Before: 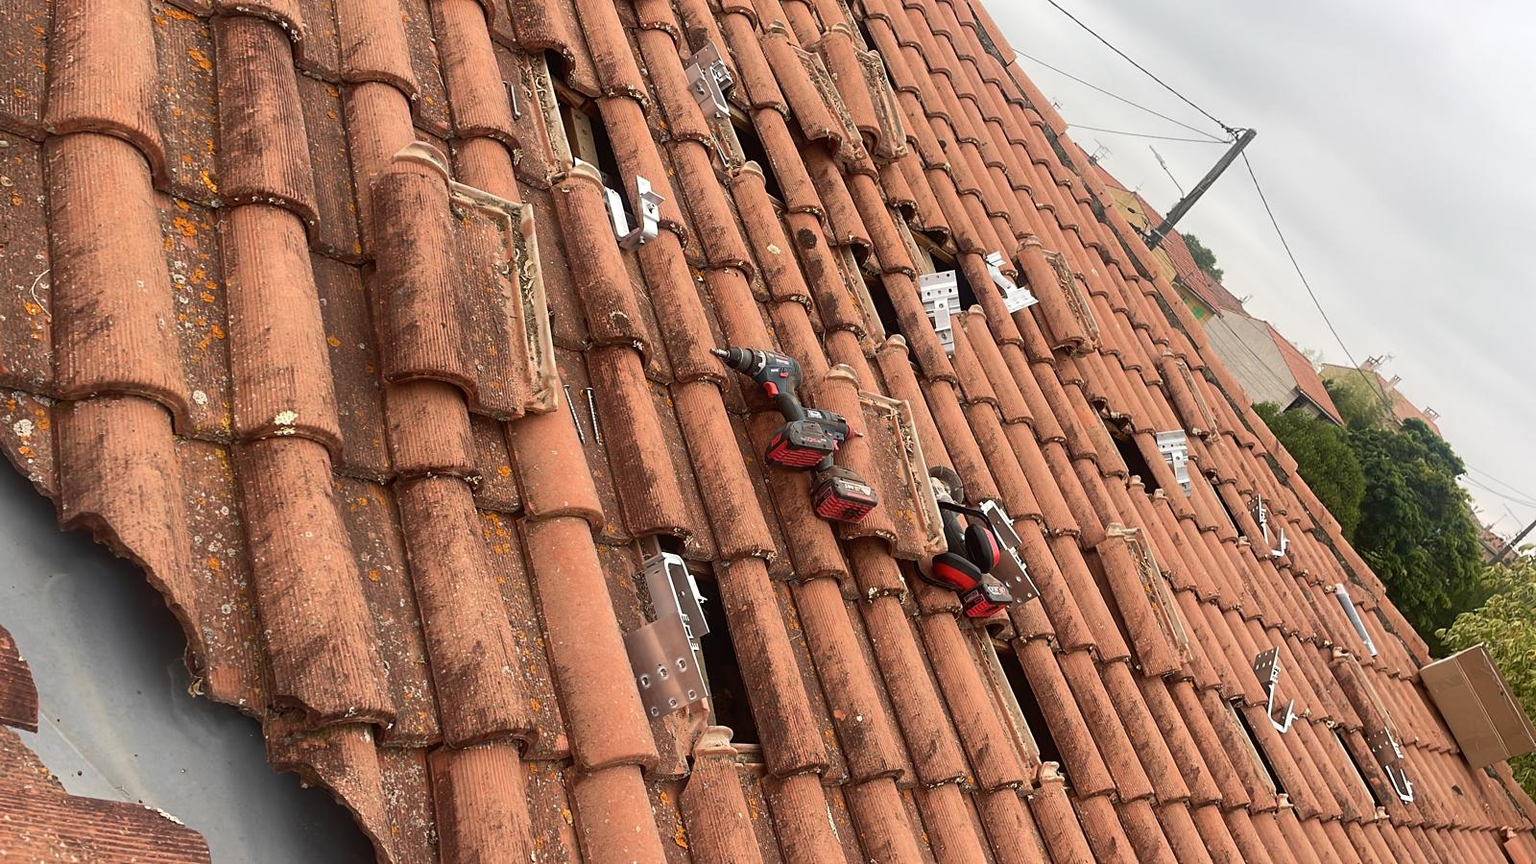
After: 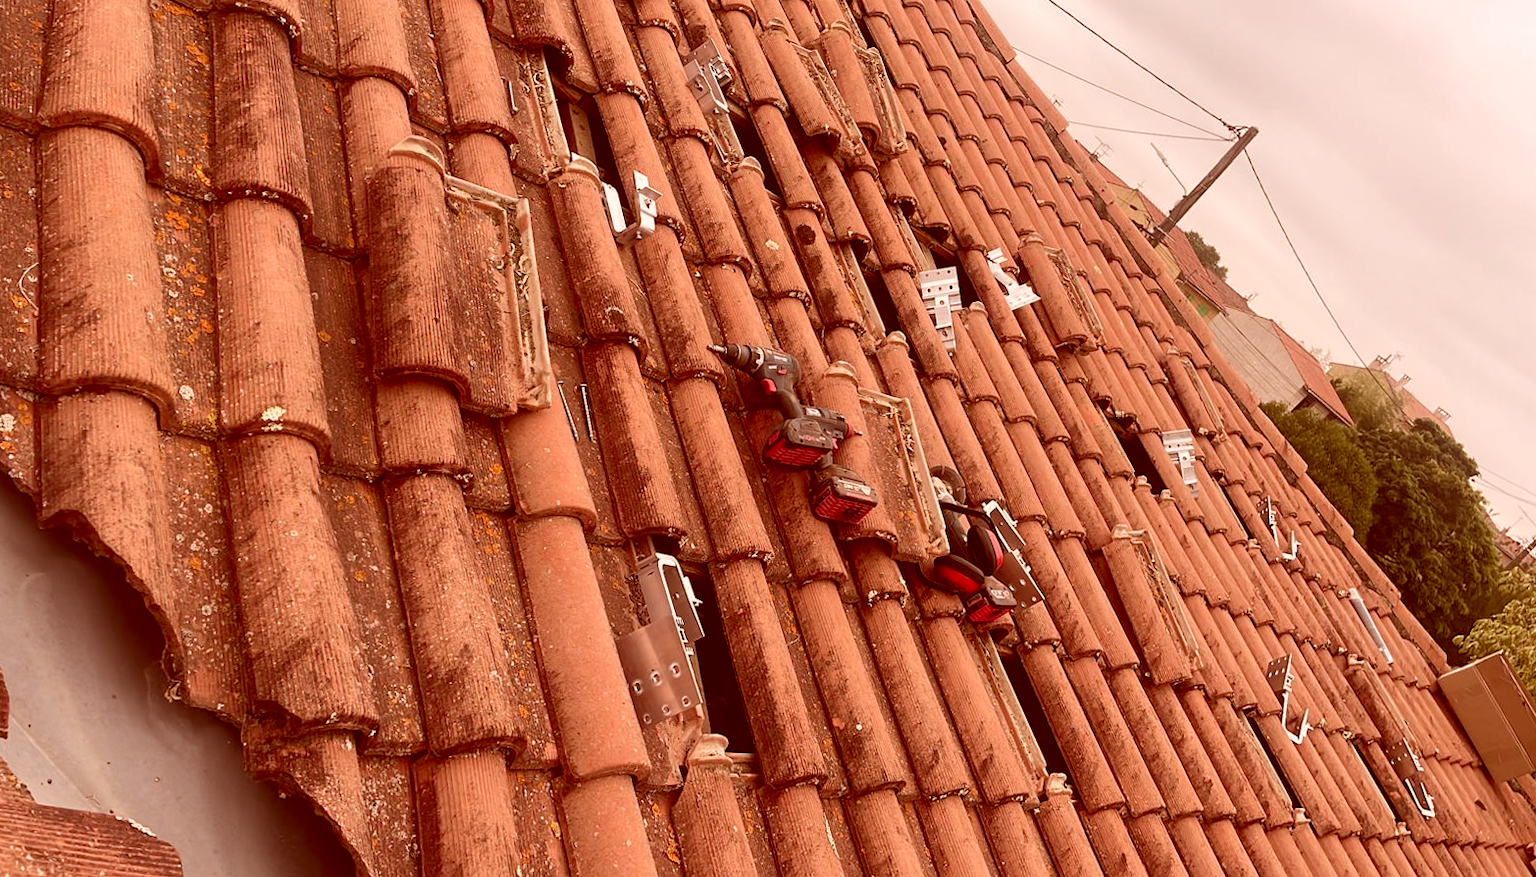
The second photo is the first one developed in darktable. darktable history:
color correction: highlights a* 9.03, highlights b* 8.71, shadows a* 40, shadows b* 40, saturation 0.8
rotate and perspective: rotation 0.226°, lens shift (vertical) -0.042, crop left 0.023, crop right 0.982, crop top 0.006, crop bottom 0.994
